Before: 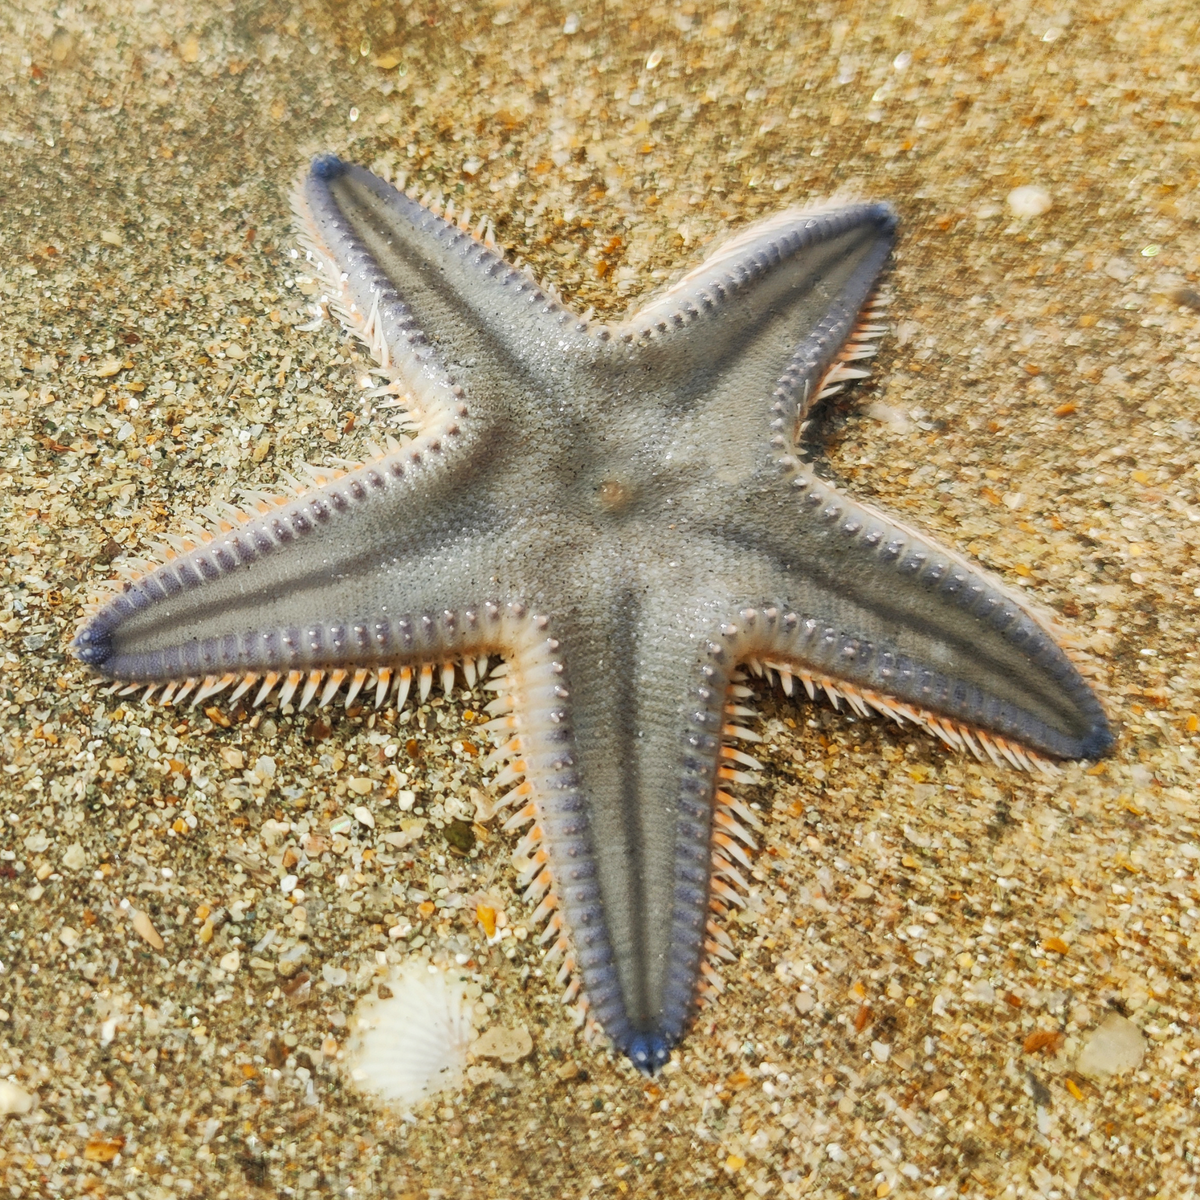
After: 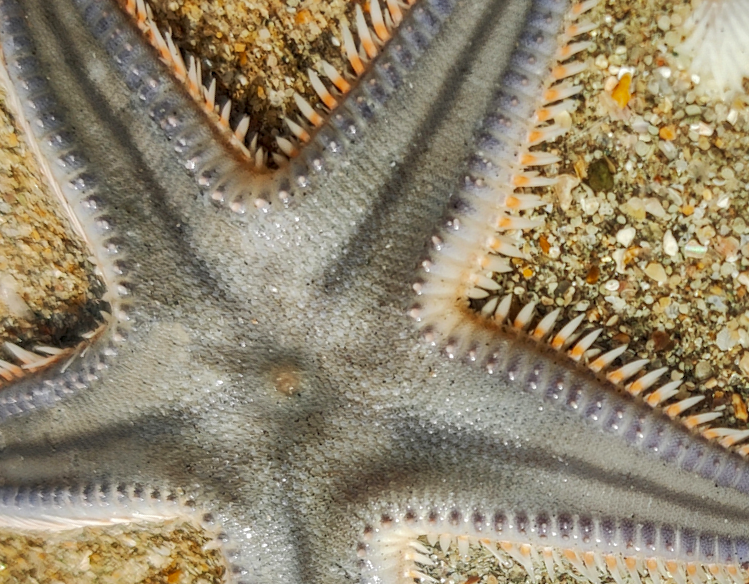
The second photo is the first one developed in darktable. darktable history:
shadows and highlights: shadows 39.8, highlights -59.67
local contrast: detail 130%
crop and rotate: angle 147.27°, left 9.161%, top 15.658%, right 4.578%, bottom 17.073%
tone equalizer: edges refinement/feathering 500, mask exposure compensation -1.57 EV, preserve details no
